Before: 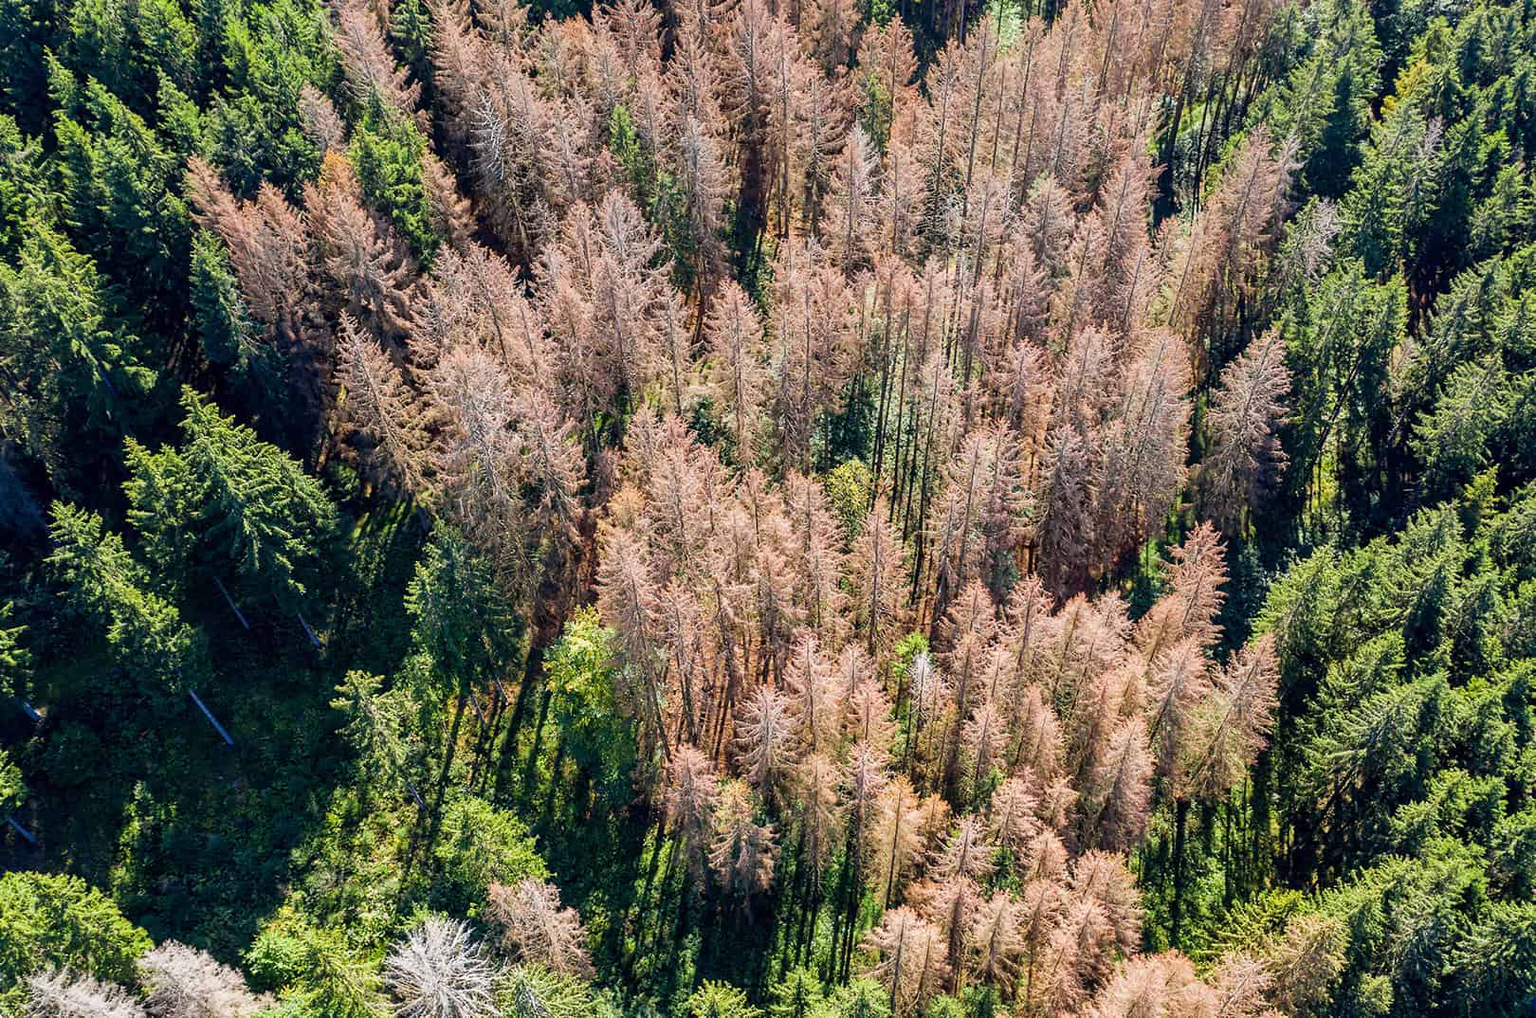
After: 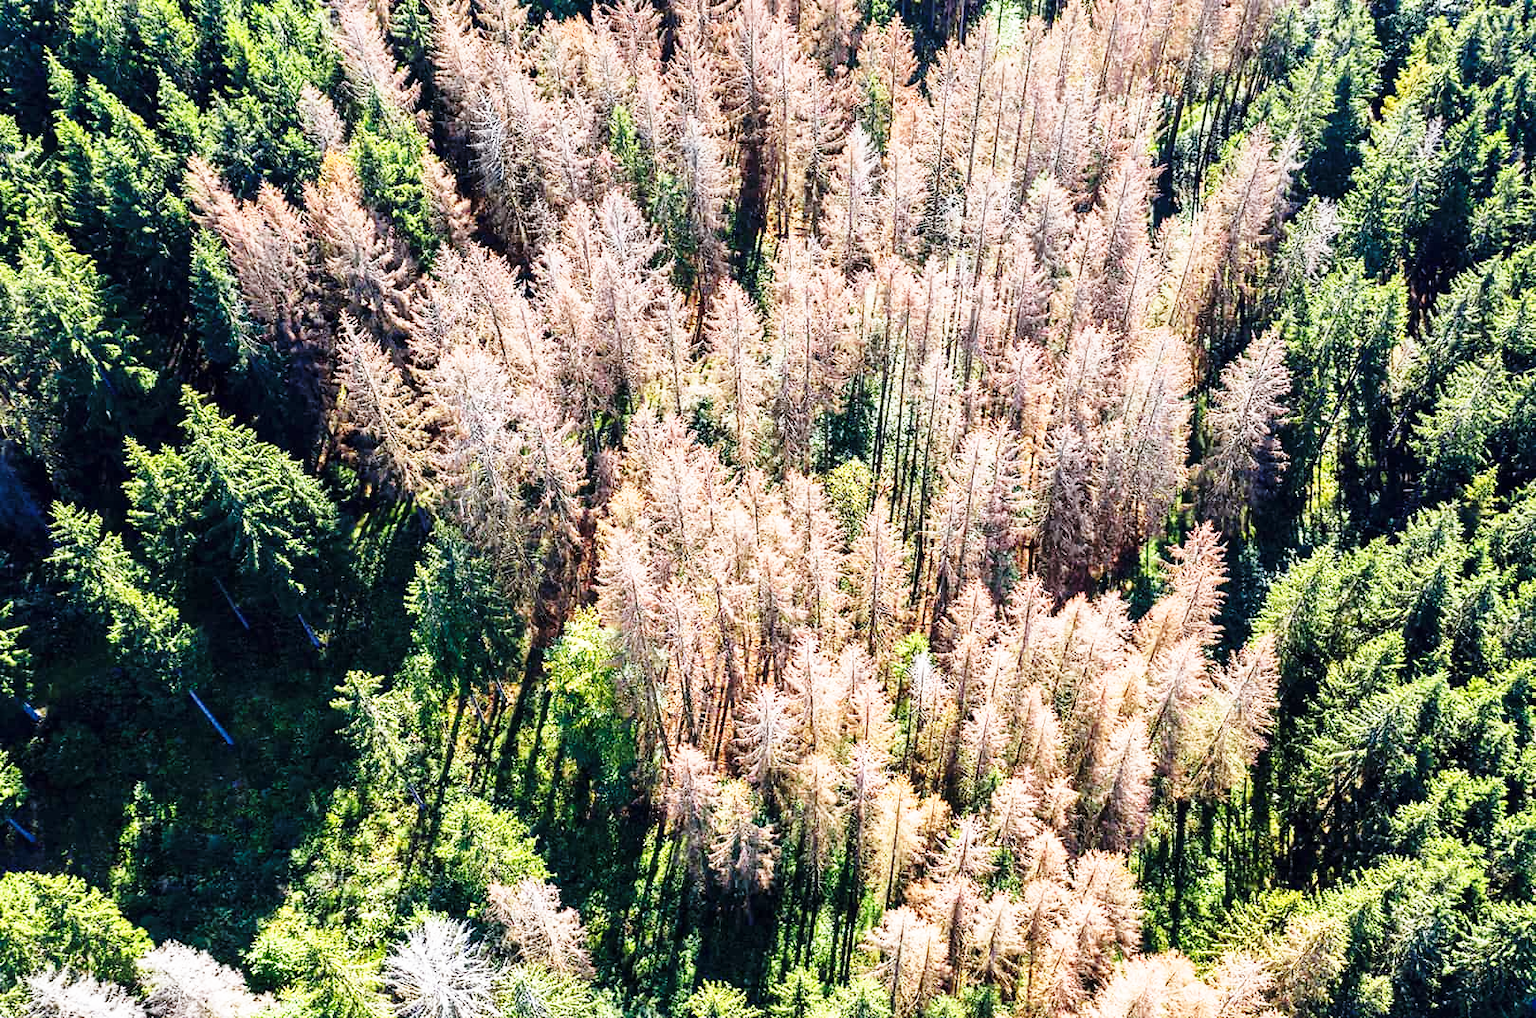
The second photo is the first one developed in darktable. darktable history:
white balance: red 0.98, blue 1.034
base curve: curves: ch0 [(0, 0) (0.026, 0.03) (0.109, 0.232) (0.351, 0.748) (0.669, 0.968) (1, 1)], preserve colors none
contrast brightness saturation: saturation -0.1
